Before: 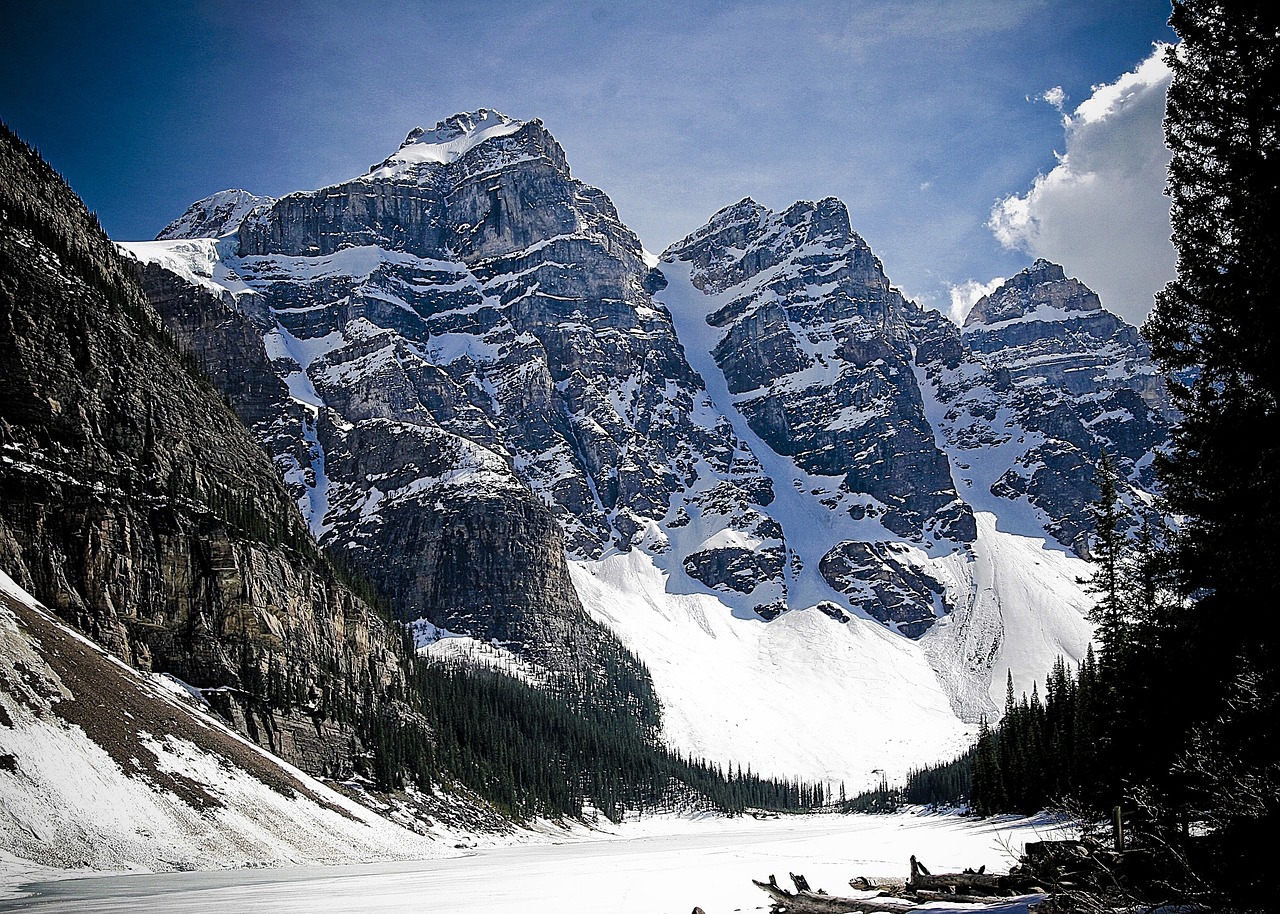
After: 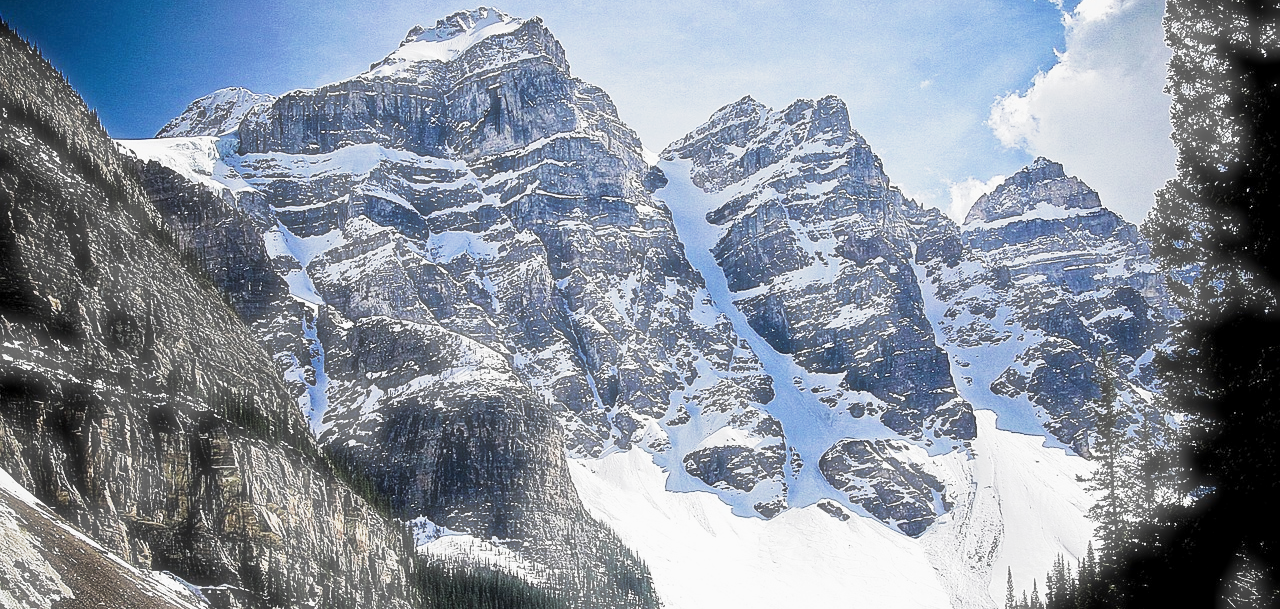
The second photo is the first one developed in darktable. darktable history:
crop: top 11.166%, bottom 22.168%
haze removal: strength -0.09, adaptive false
exposure: black level correction 0.001, exposure 0.5 EV, compensate exposure bias true, compensate highlight preservation false
base curve: curves: ch0 [(0, 0) (0.088, 0.125) (0.176, 0.251) (0.354, 0.501) (0.613, 0.749) (1, 0.877)], preserve colors none
